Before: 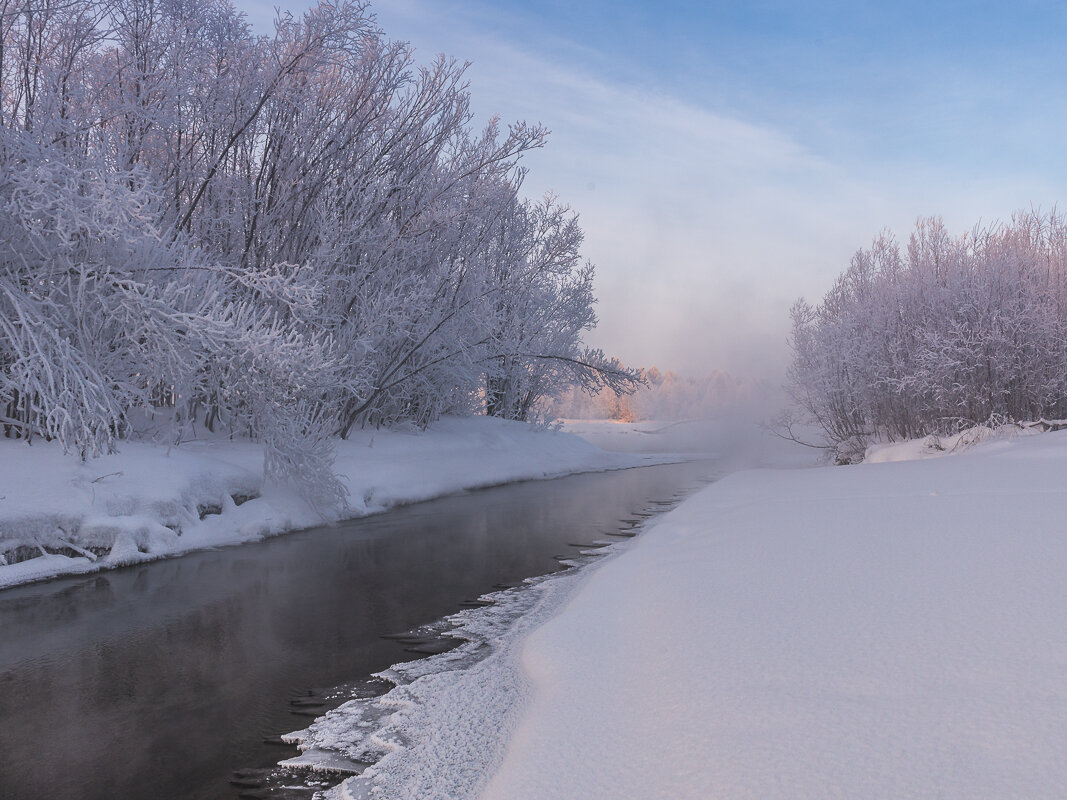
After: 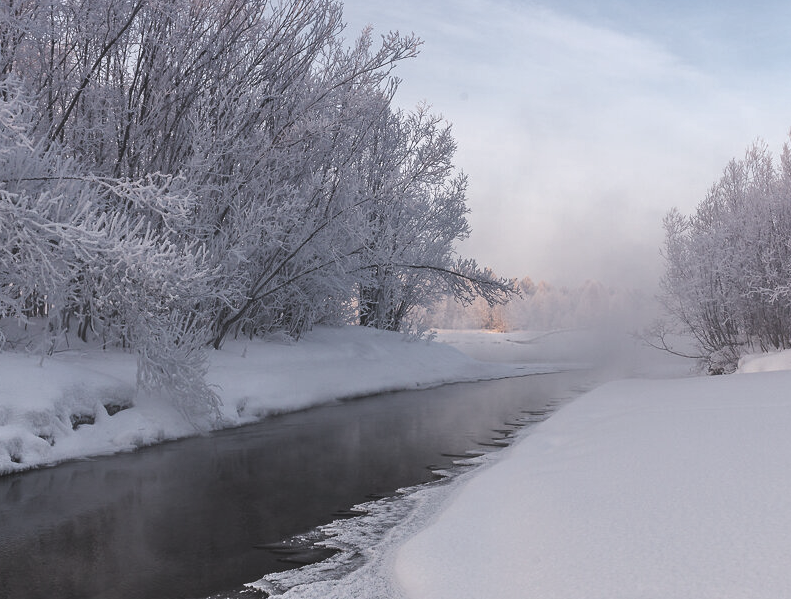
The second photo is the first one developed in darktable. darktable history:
exposure: black level correction -0.016, compensate exposure bias true, compensate highlight preservation false
crop and rotate: left 11.935%, top 11.348%, right 13.878%, bottom 13.667%
tone curve: curves: ch0 [(0, 0) (0.526, 0.642) (1, 1)], preserve colors none
levels: levels [0, 0.618, 1]
